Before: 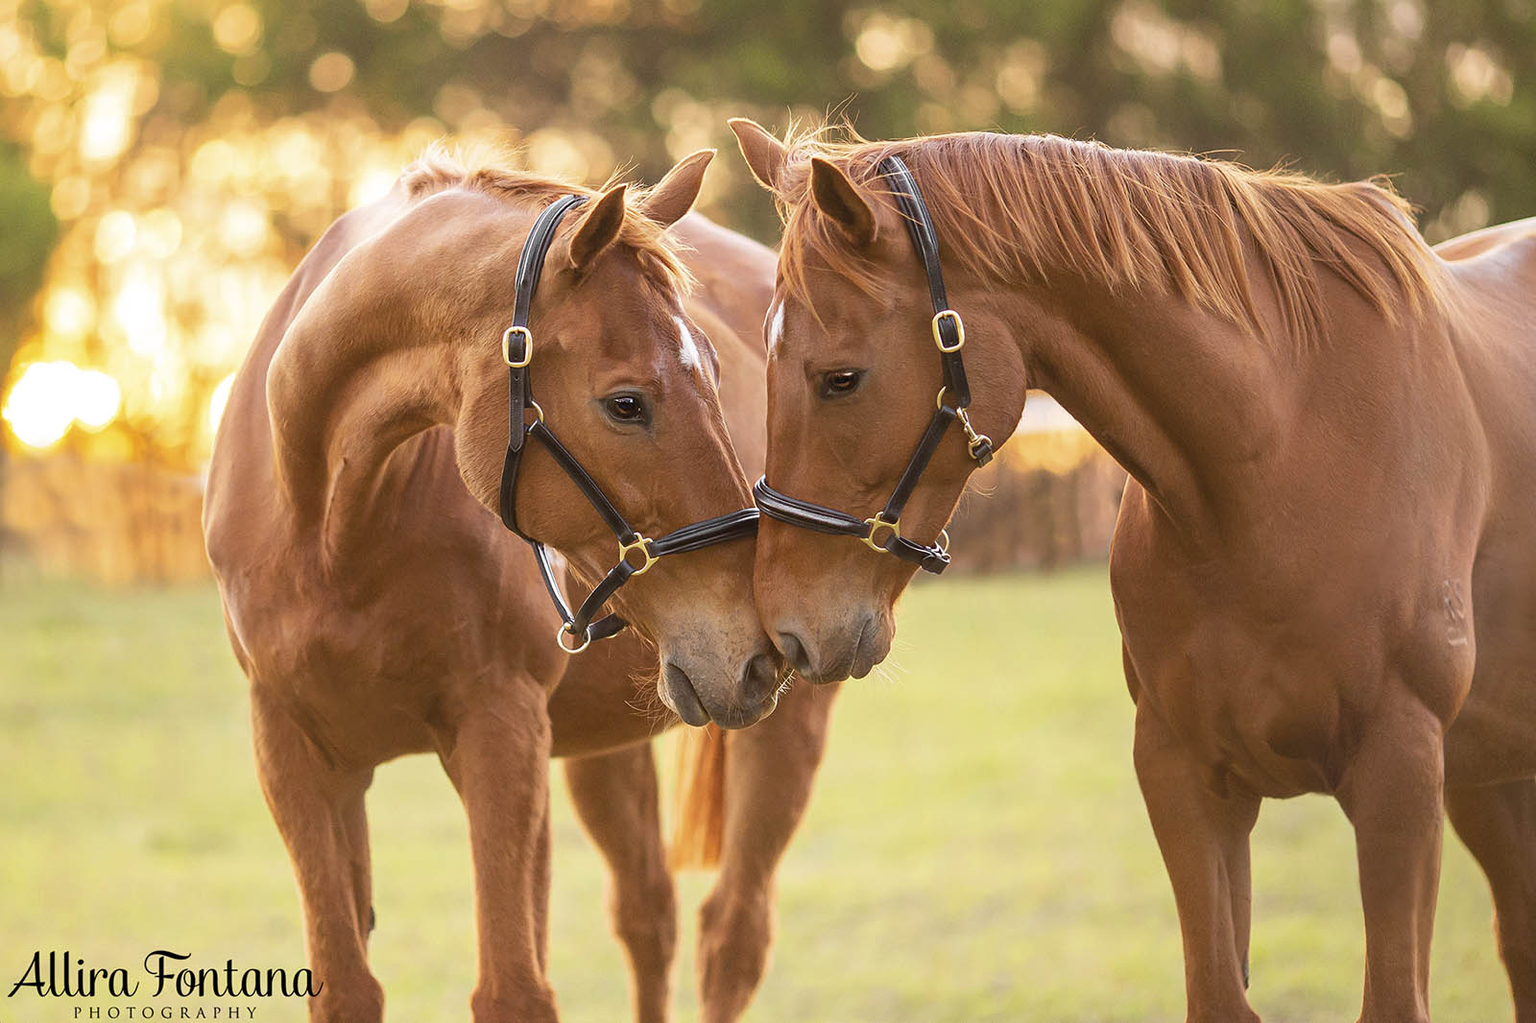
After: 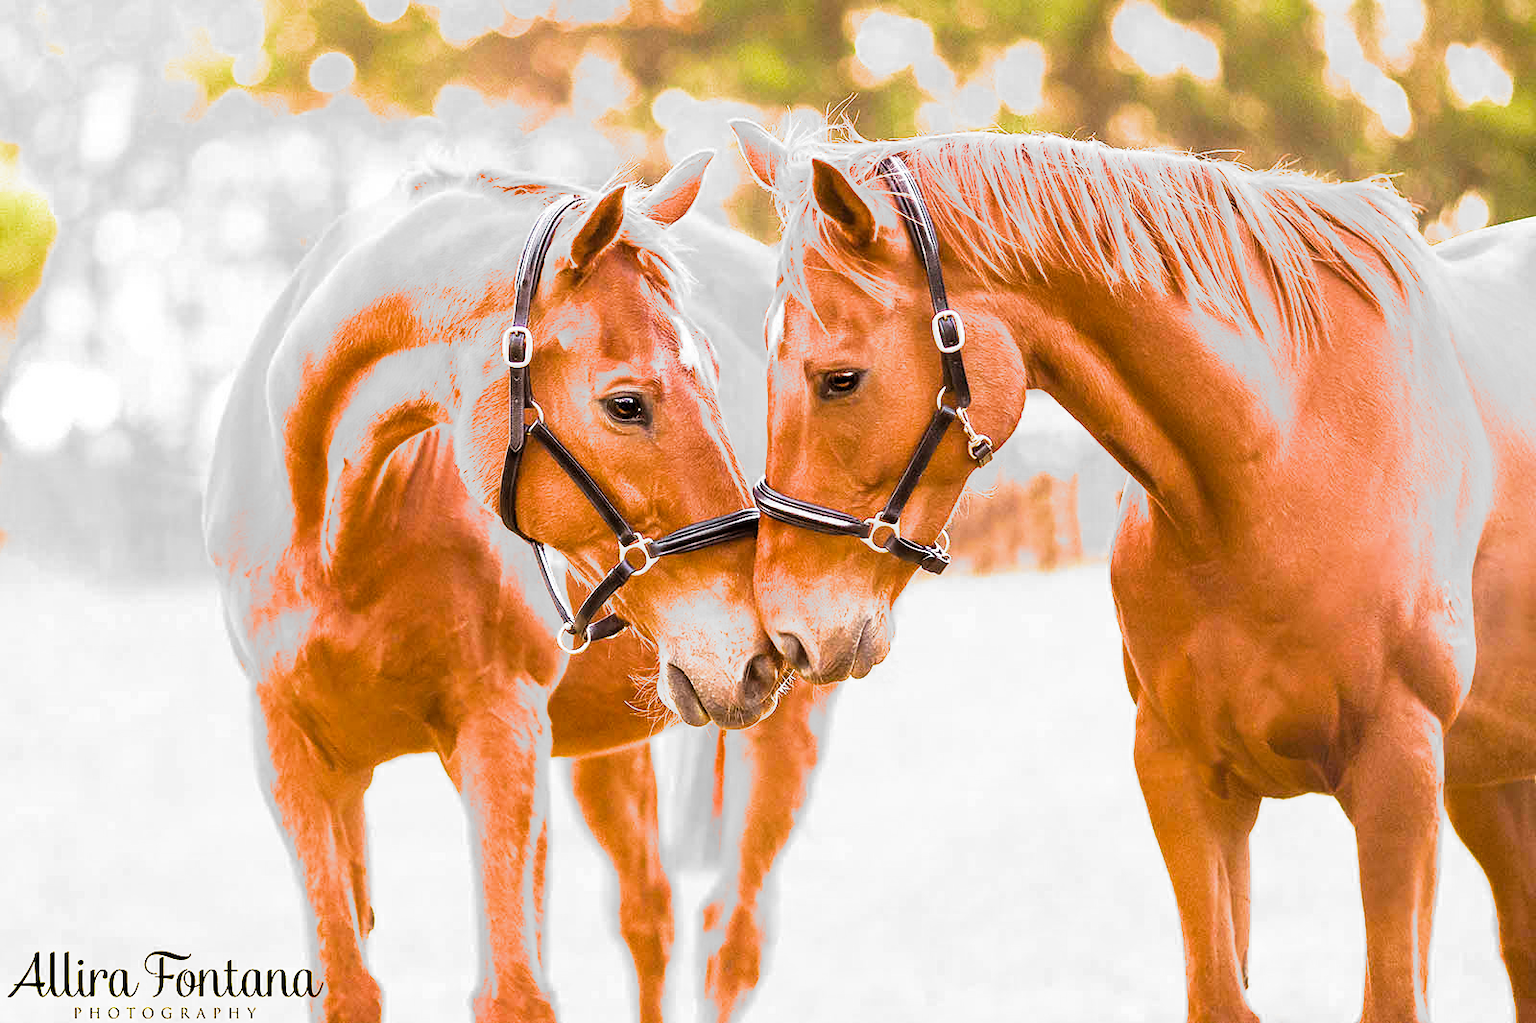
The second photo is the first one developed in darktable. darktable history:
filmic rgb: middle gray luminance 8.64%, black relative exposure -6.3 EV, white relative exposure 2.73 EV, target black luminance 0%, hardness 4.76, latitude 74.06%, contrast 1.332, shadows ↔ highlights balance 9.85%, add noise in highlights 0.001, preserve chrominance max RGB, color science v3 (2019), use custom middle-gray values true, contrast in highlights soft
color balance rgb: shadows lift › chroma 3.297%, shadows lift › hue 280.9°, power › hue 71.15°, perceptual saturation grading › global saturation 25.729%, perceptual brilliance grading › global brilliance -5.712%, perceptual brilliance grading › highlights 24.626%, perceptual brilliance grading › mid-tones 6.919%, perceptual brilliance grading › shadows -4.871%
